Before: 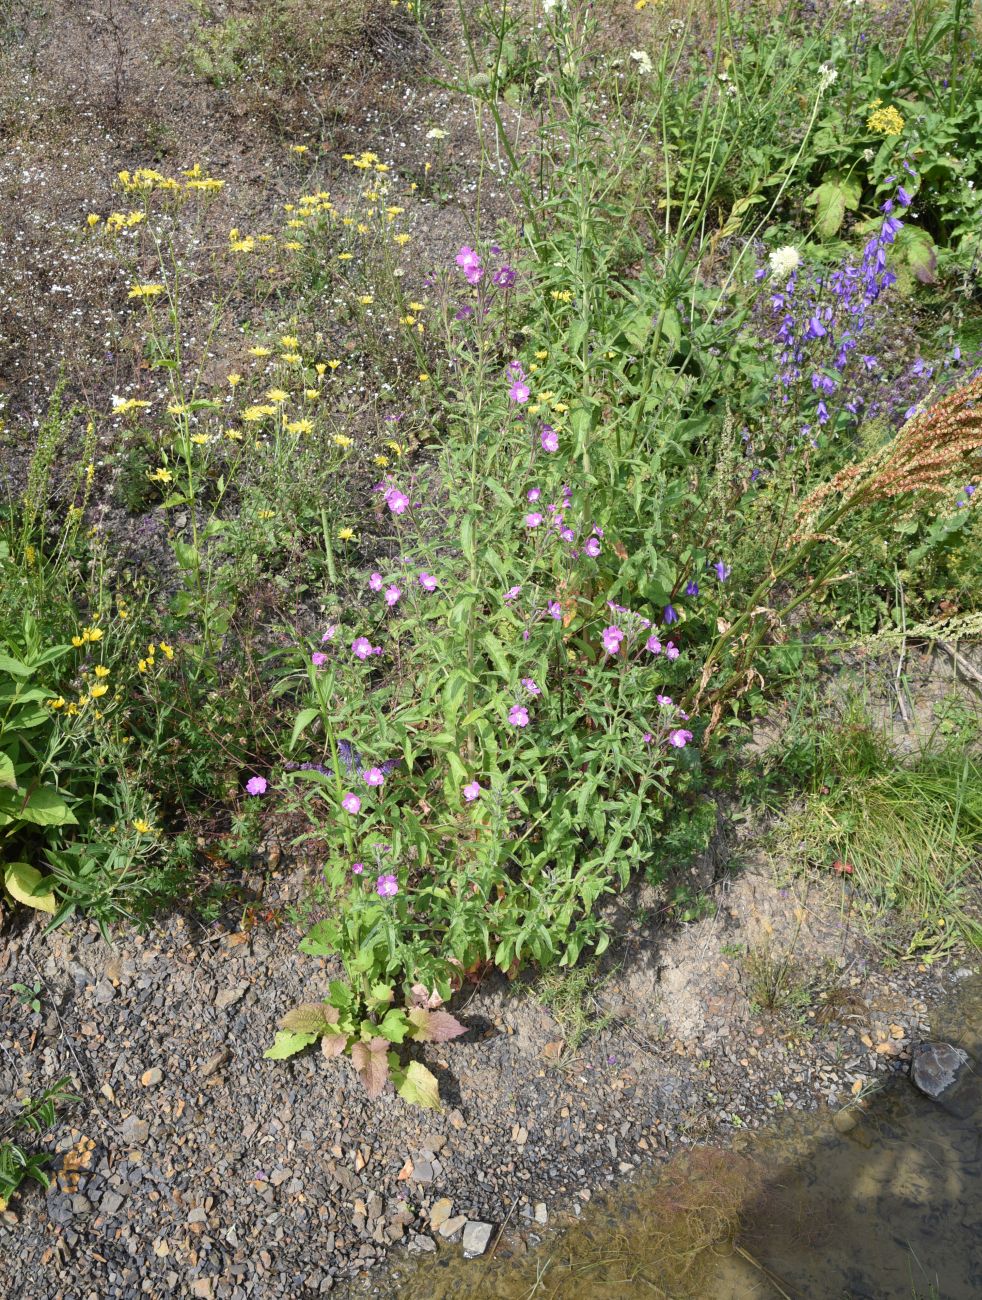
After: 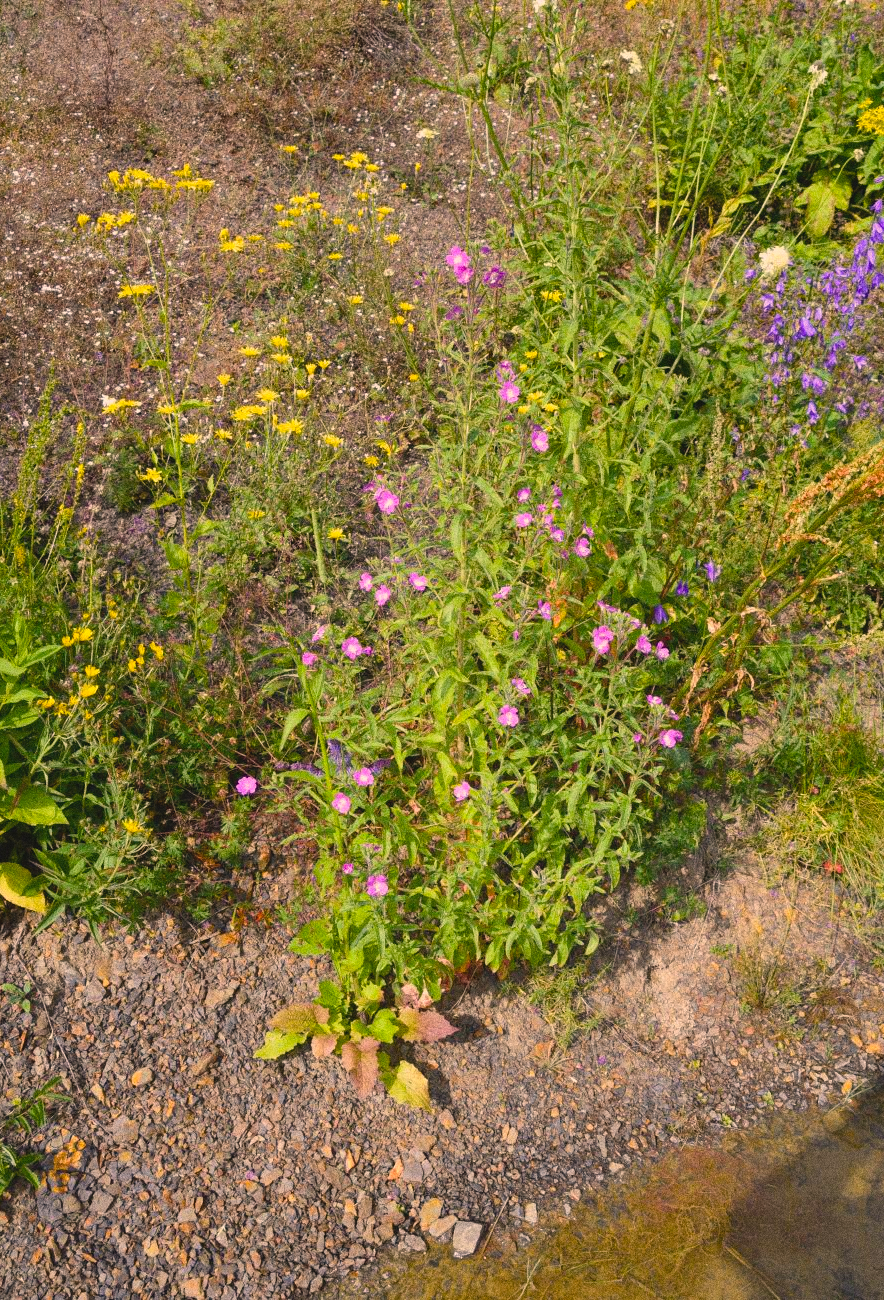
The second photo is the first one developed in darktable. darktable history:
contrast brightness saturation: contrast -0.1, saturation -0.1
exposure: exposure -0.064 EV, compensate highlight preservation false
crop and rotate: left 1.088%, right 8.807%
grain: coarseness 0.09 ISO, strength 40%
color balance rgb: linear chroma grading › global chroma 15%, perceptual saturation grading › global saturation 30%
shadows and highlights: radius 100.41, shadows 50.55, highlights -64.36, highlights color adjustment 49.82%, soften with gaussian
white balance: red 1.127, blue 0.943
